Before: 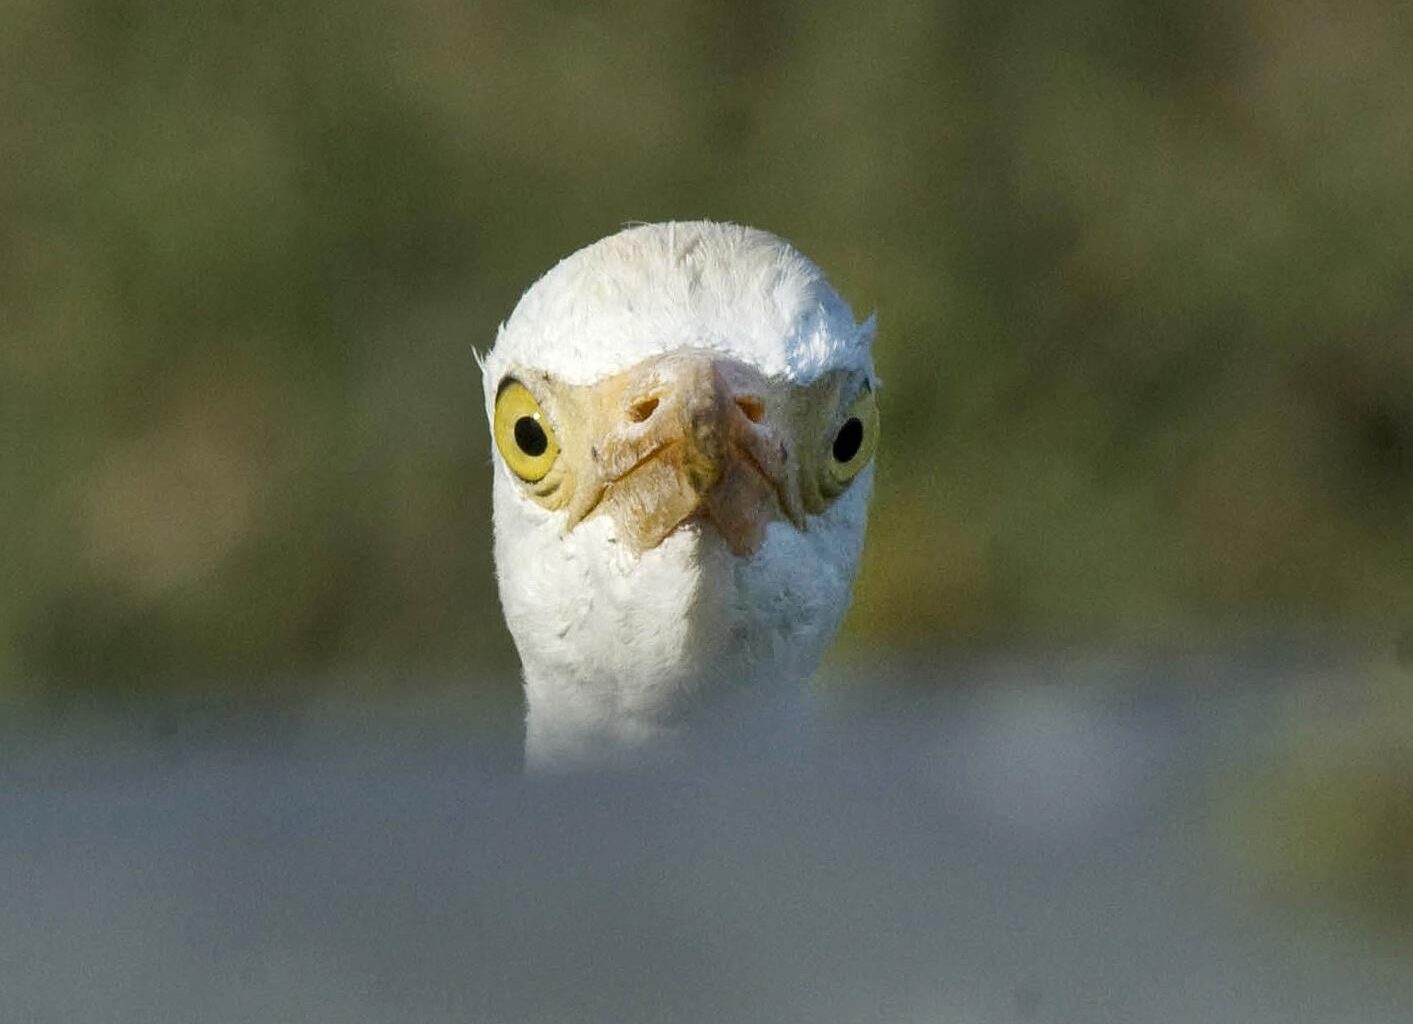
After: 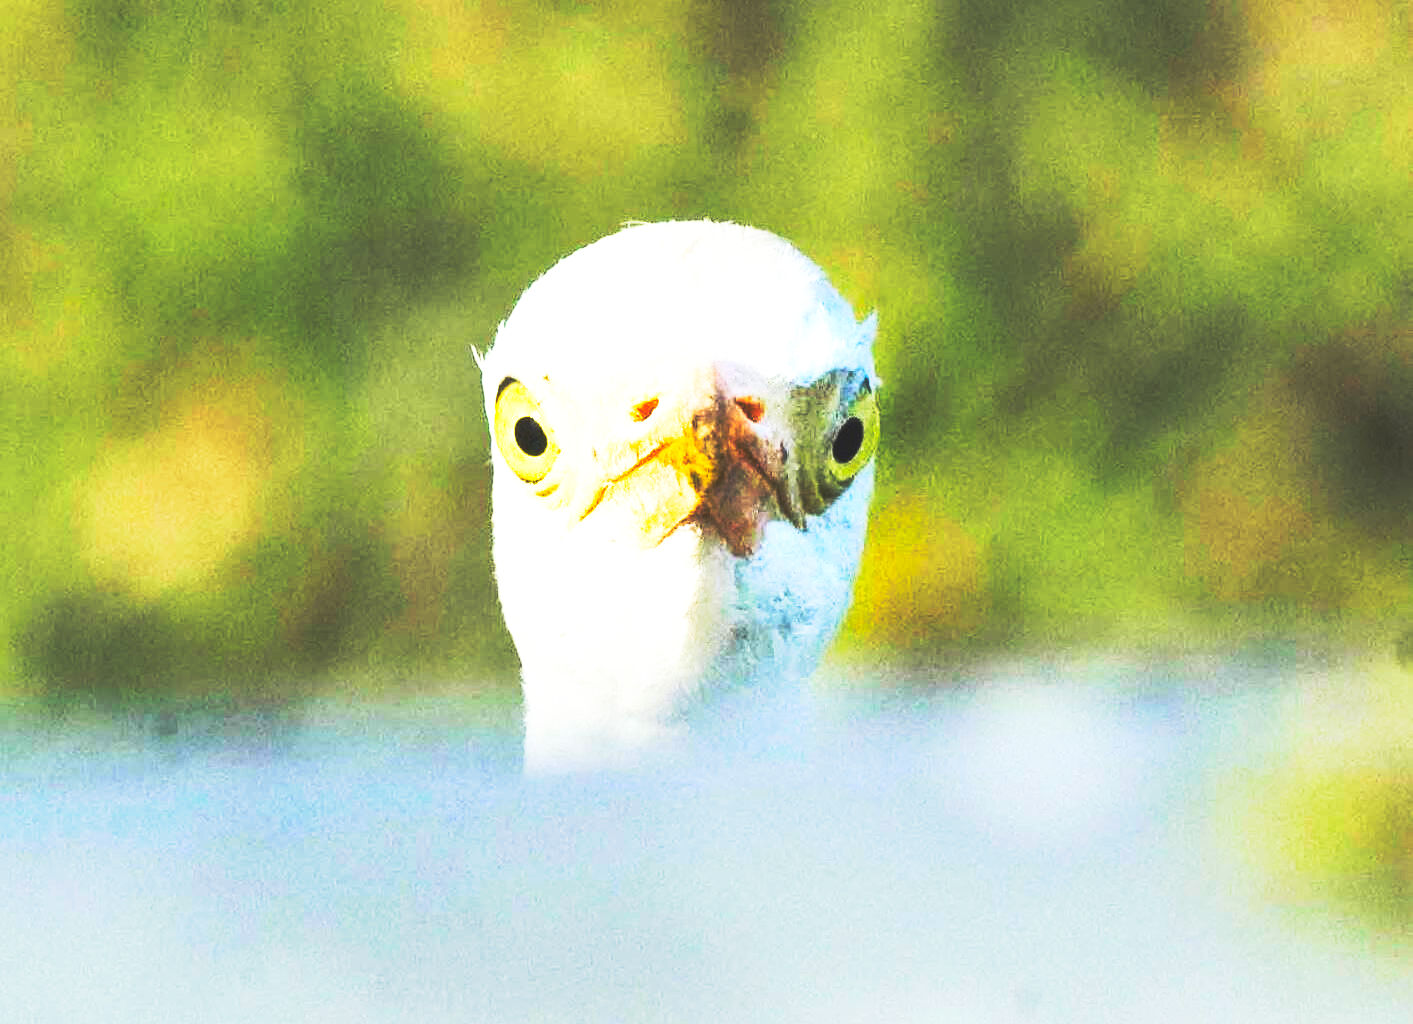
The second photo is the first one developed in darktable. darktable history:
contrast brightness saturation: contrast 0.2, brightness 0.16, saturation 0.22
exposure: exposure 0.6 EV, compensate highlight preservation false
base curve: curves: ch0 [(0, 0.015) (0.085, 0.116) (0.134, 0.298) (0.19, 0.545) (0.296, 0.764) (0.599, 0.982) (1, 1)], preserve colors none
